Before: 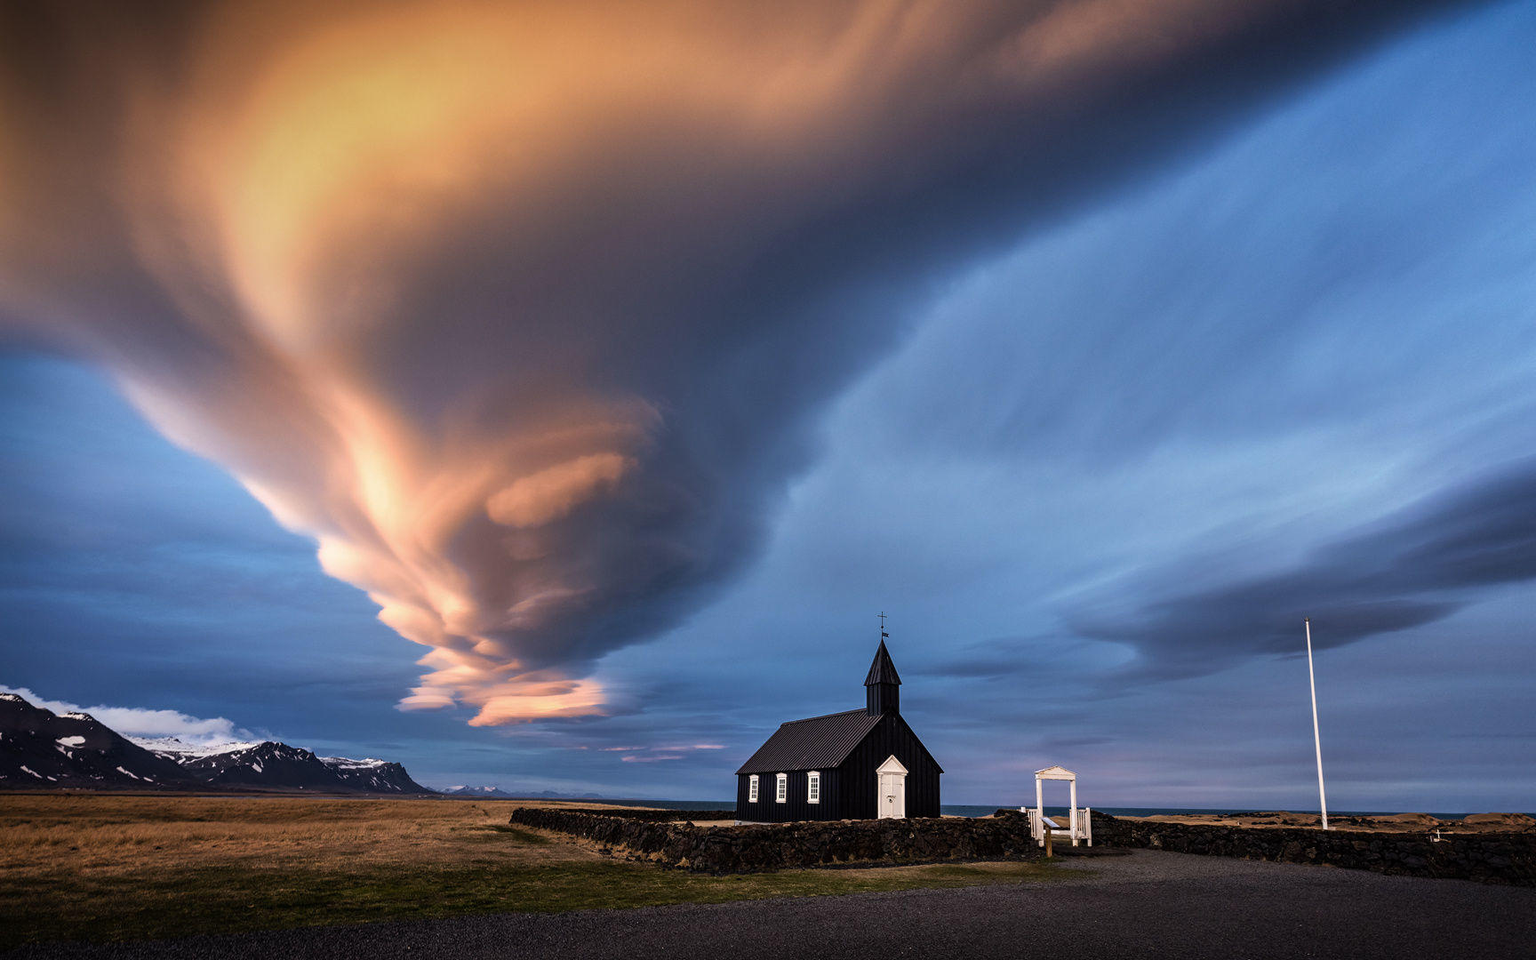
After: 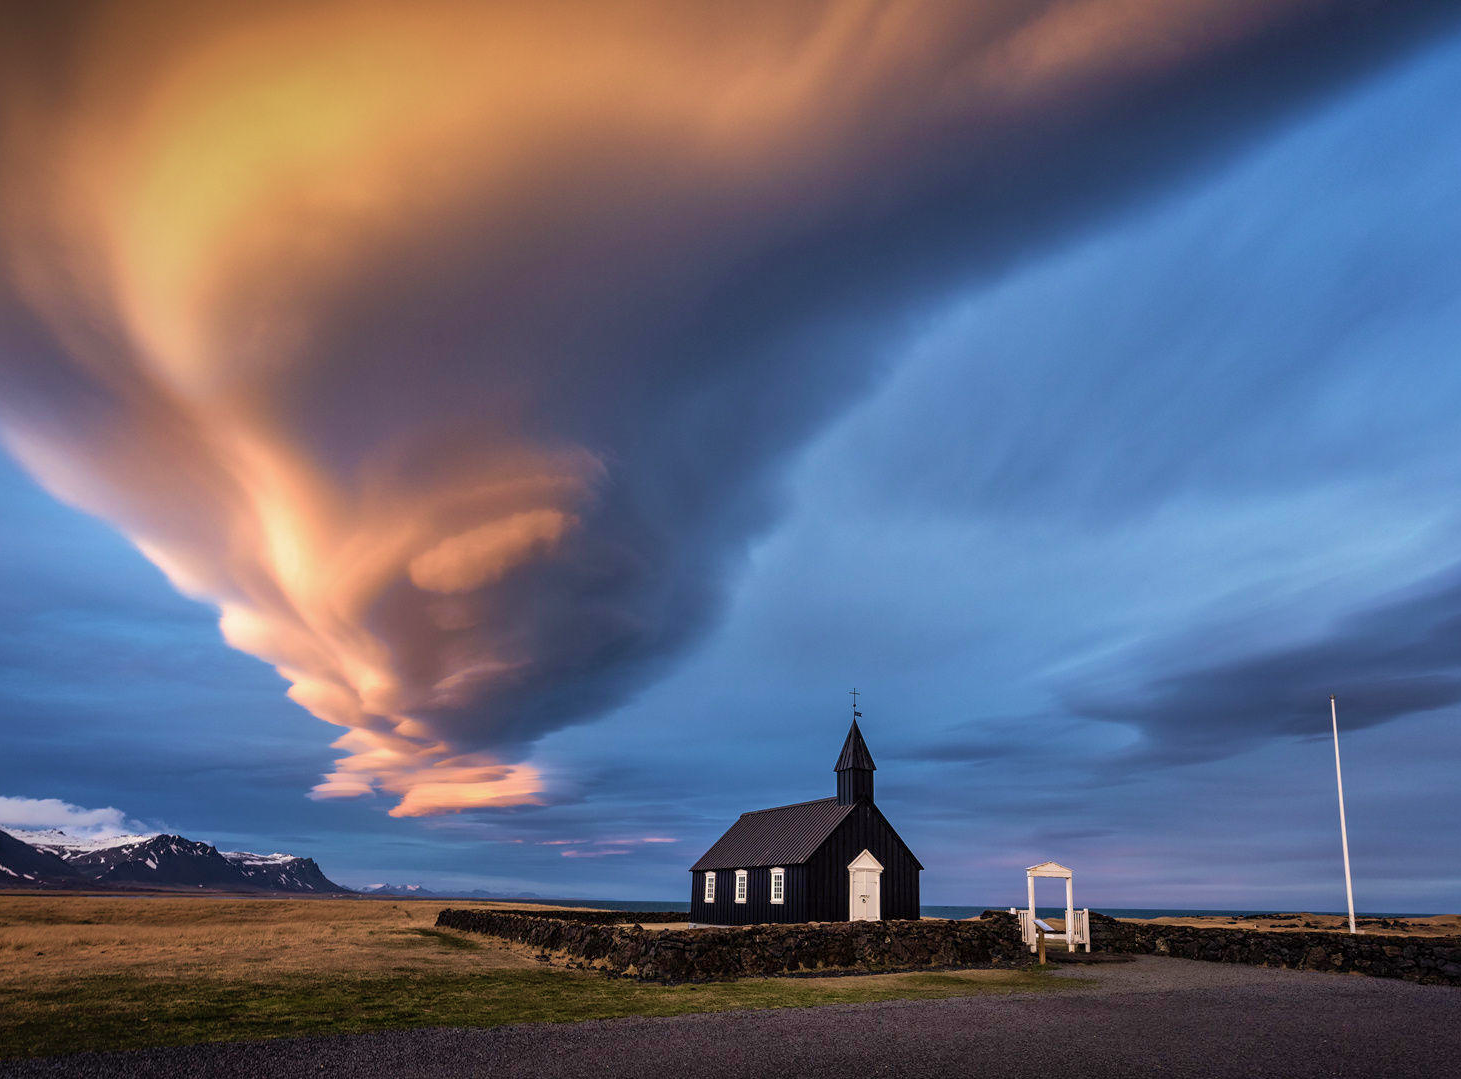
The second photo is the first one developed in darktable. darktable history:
velvia: strength 27.64%
shadows and highlights: on, module defaults
crop: left 8.017%, right 7.425%
tone equalizer: edges refinement/feathering 500, mask exposure compensation -1.57 EV, preserve details no
